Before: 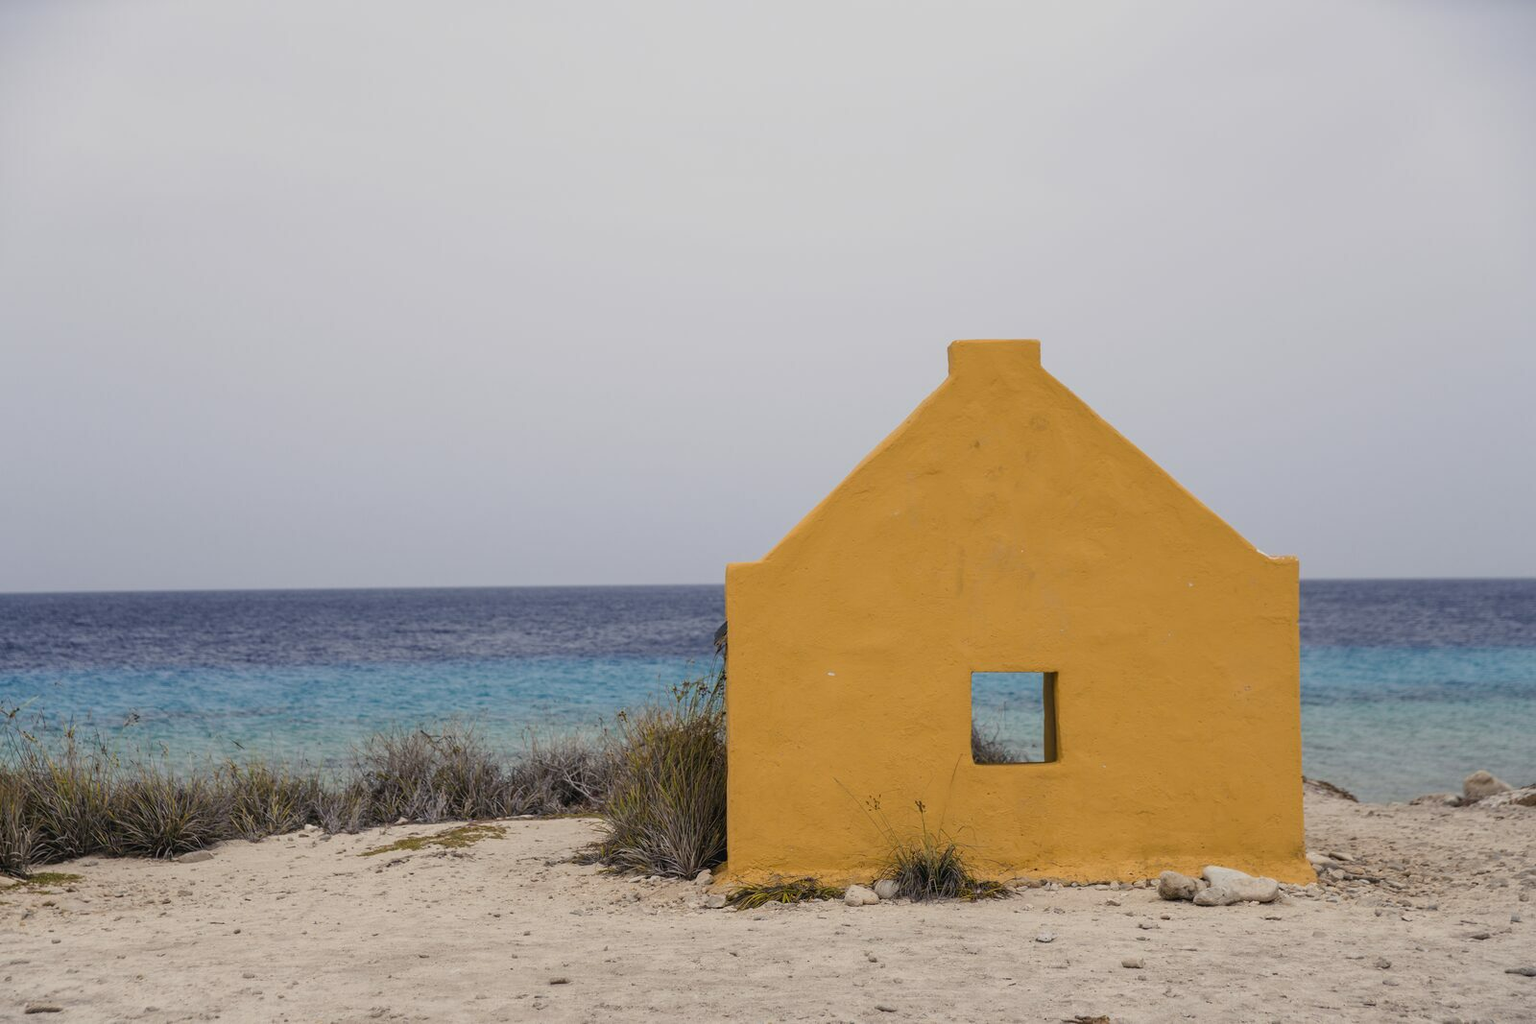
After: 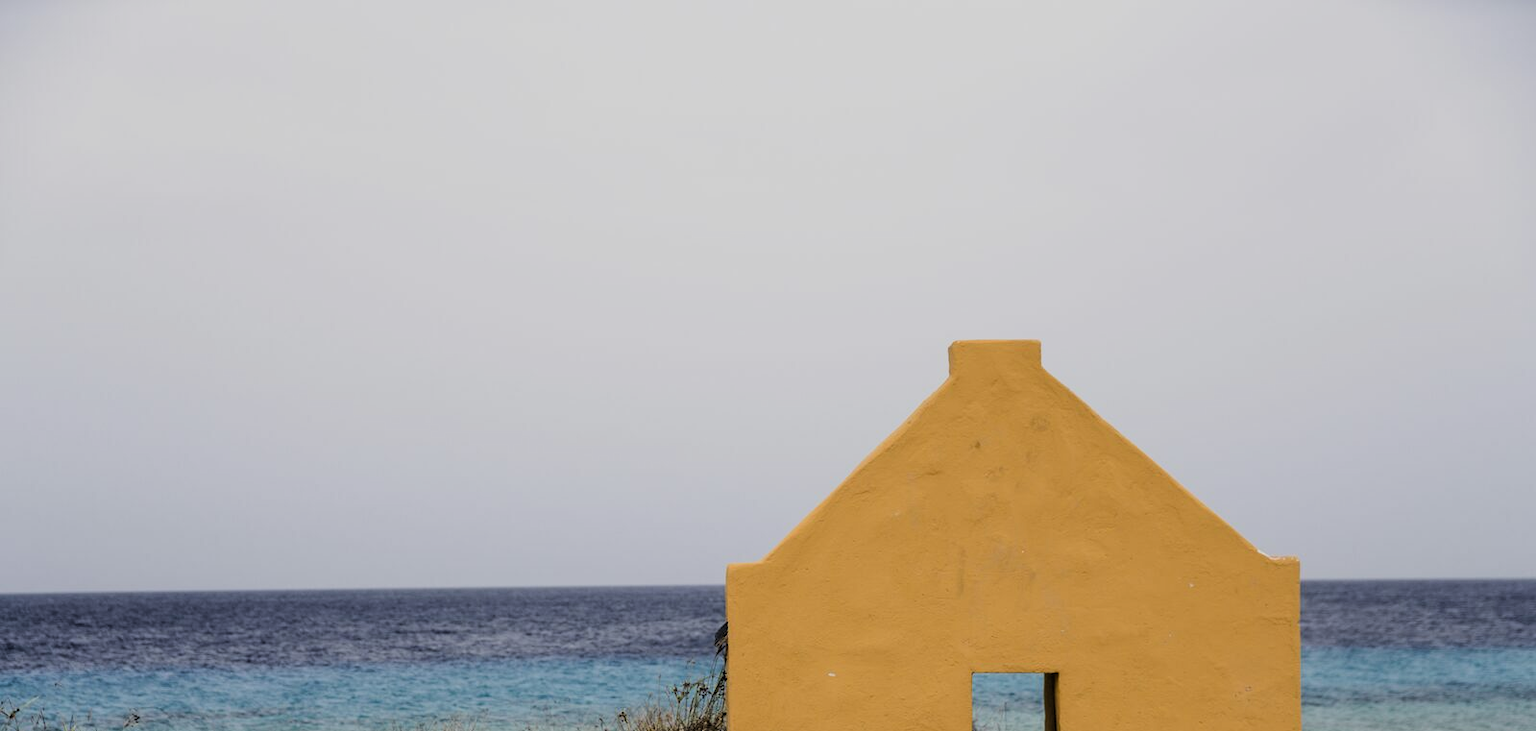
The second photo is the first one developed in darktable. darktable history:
filmic rgb: black relative exposure -5 EV, white relative exposure 3.5 EV, hardness 3.19, contrast 1.4, highlights saturation mix -50%
crop: bottom 28.576%
